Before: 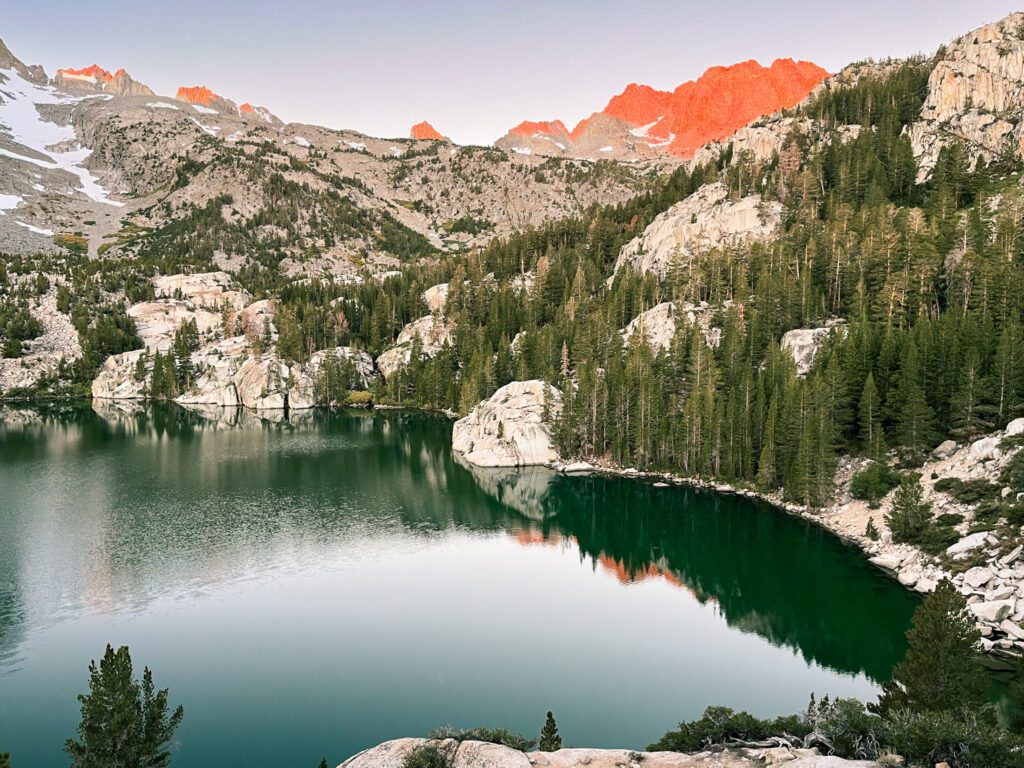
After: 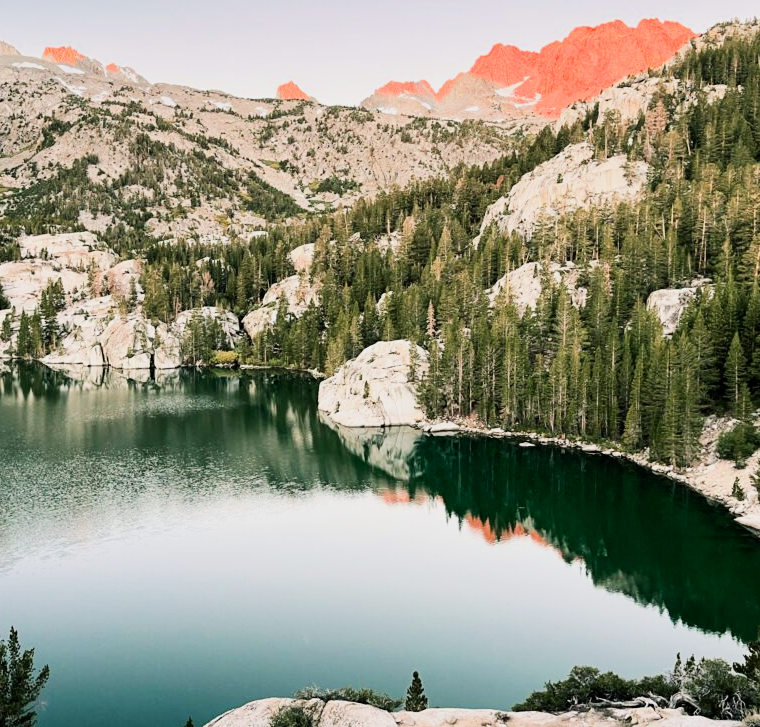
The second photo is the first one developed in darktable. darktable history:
exposure: black level correction 0.001, exposure 0.5 EV, compensate exposure bias true, compensate highlight preservation false
crop and rotate: left 13.15%, top 5.251%, right 12.609%
filmic rgb: black relative exposure -7.5 EV, white relative exposure 5 EV, hardness 3.31, contrast 1.3, contrast in shadows safe
